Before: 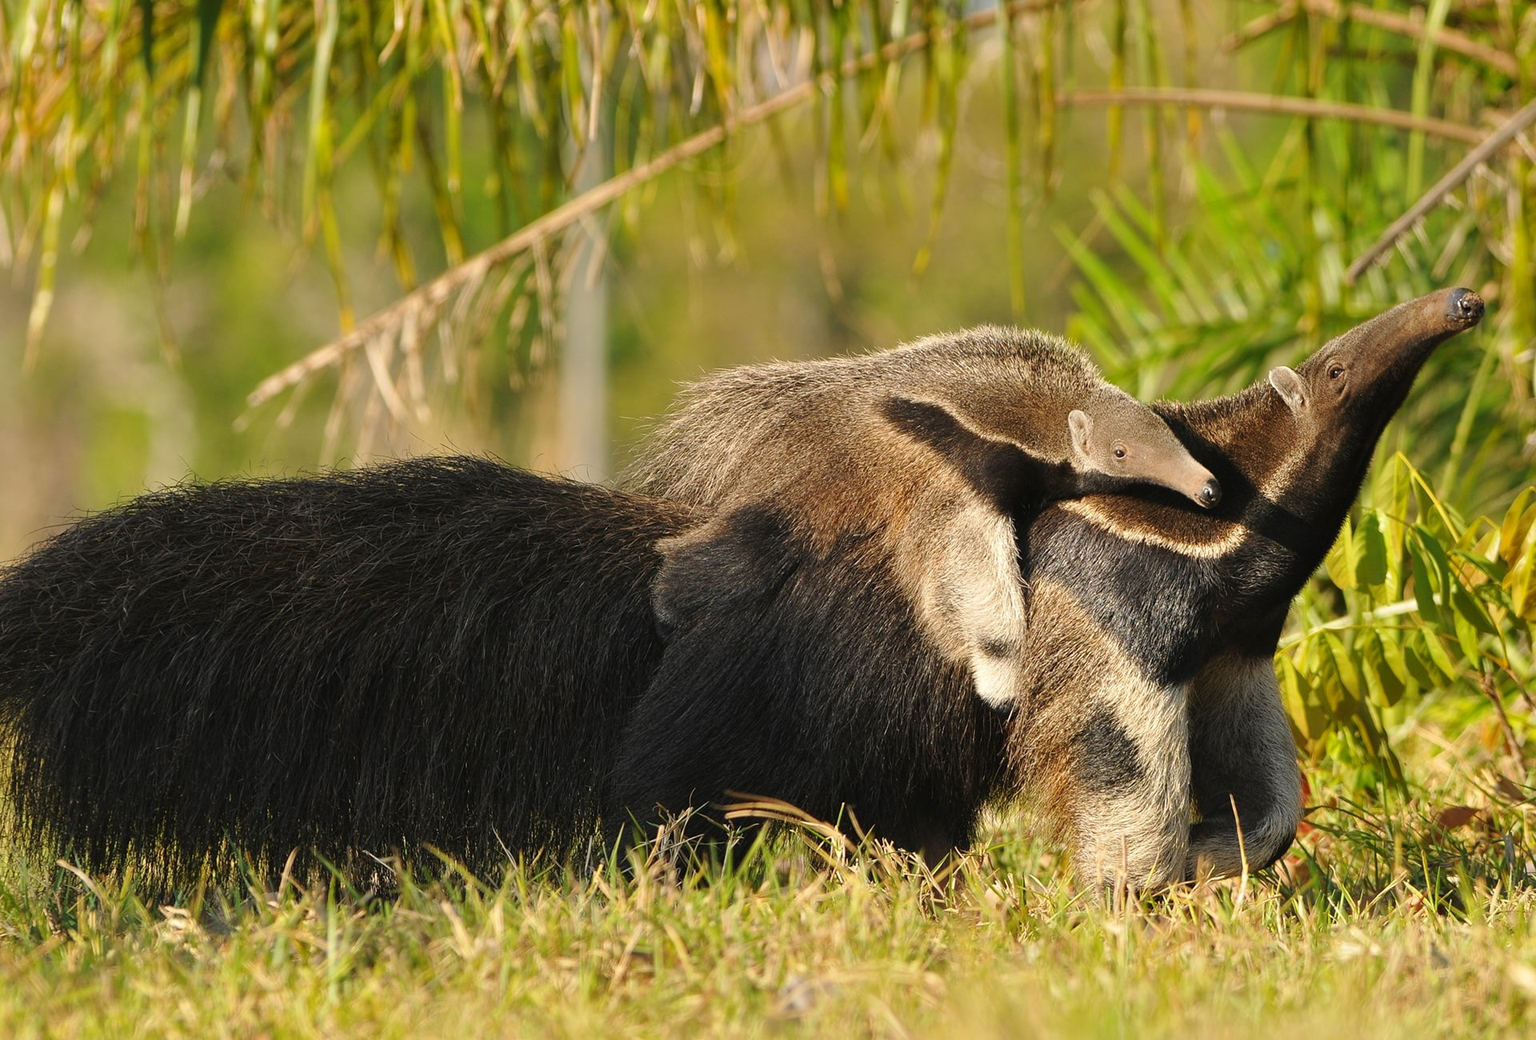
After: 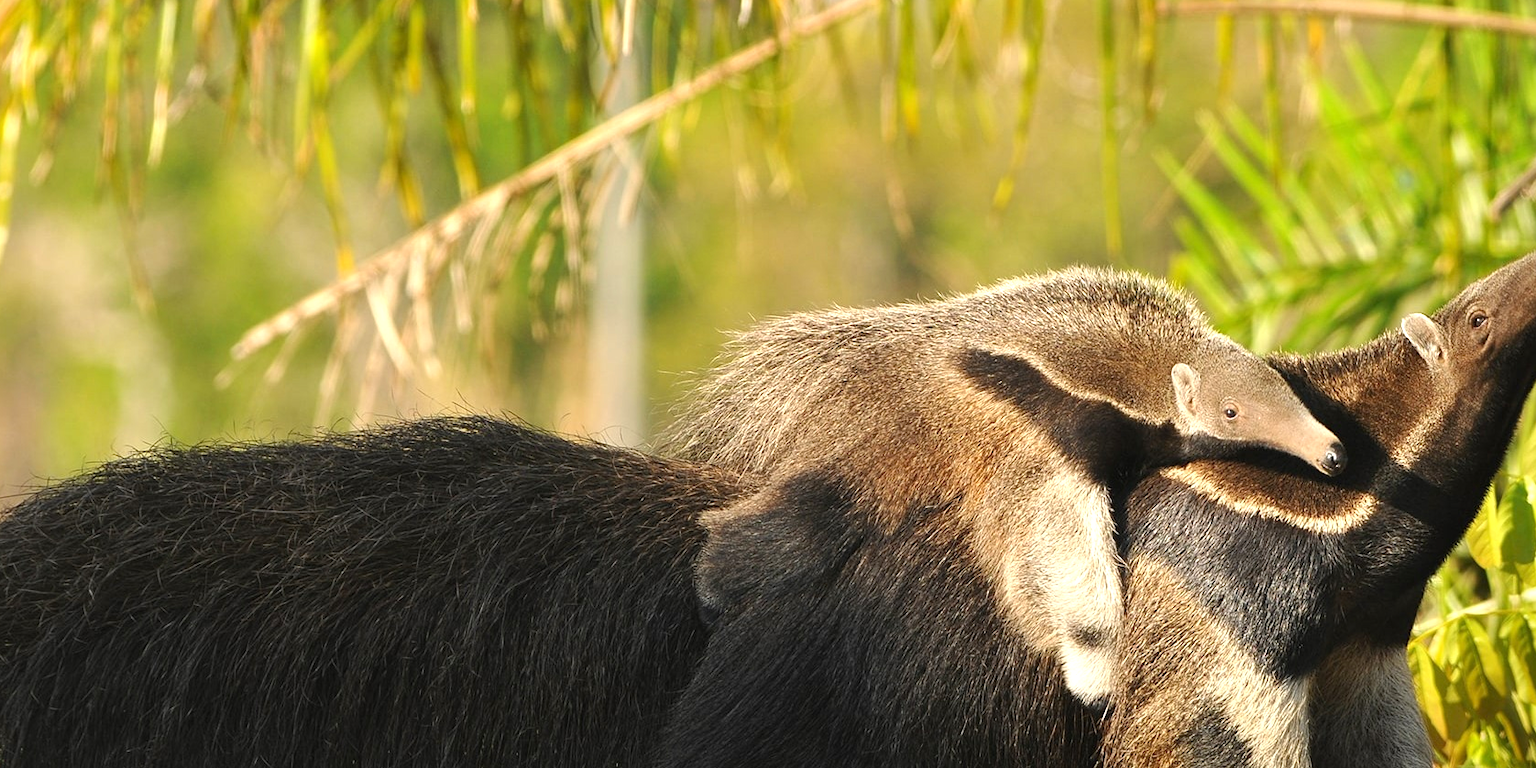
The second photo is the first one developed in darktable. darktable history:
exposure: exposure 0.766 EV, compensate highlight preservation false
crop: left 3.015%, top 8.969%, right 9.647%, bottom 26.457%
graduated density: rotation -180°, offset 27.42
